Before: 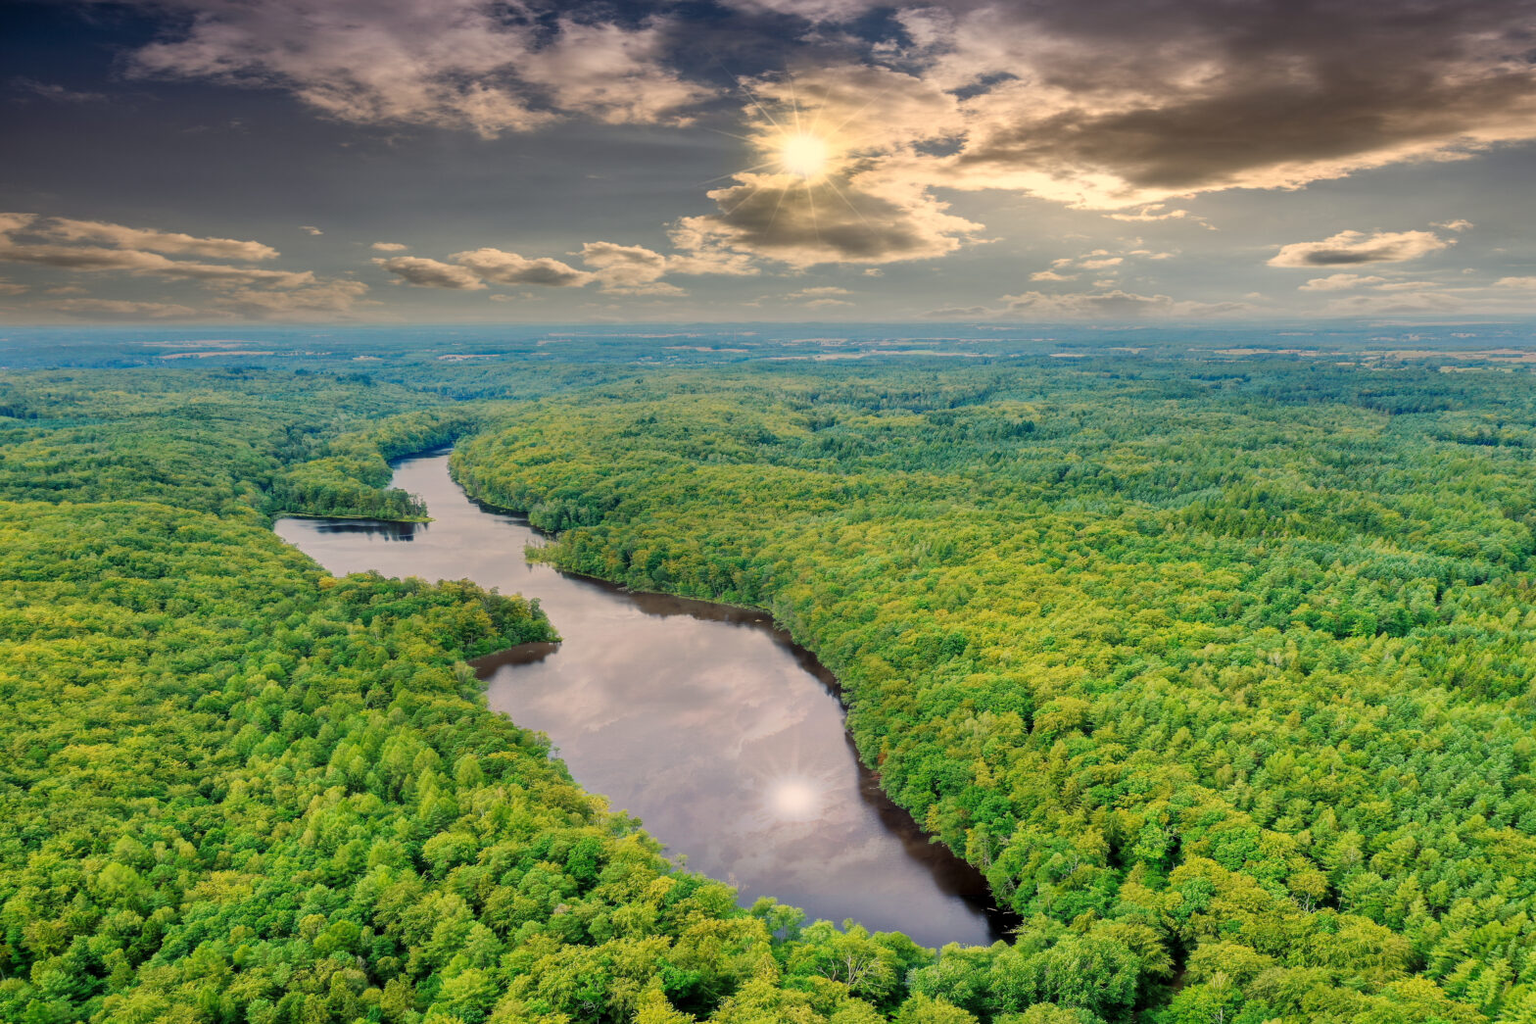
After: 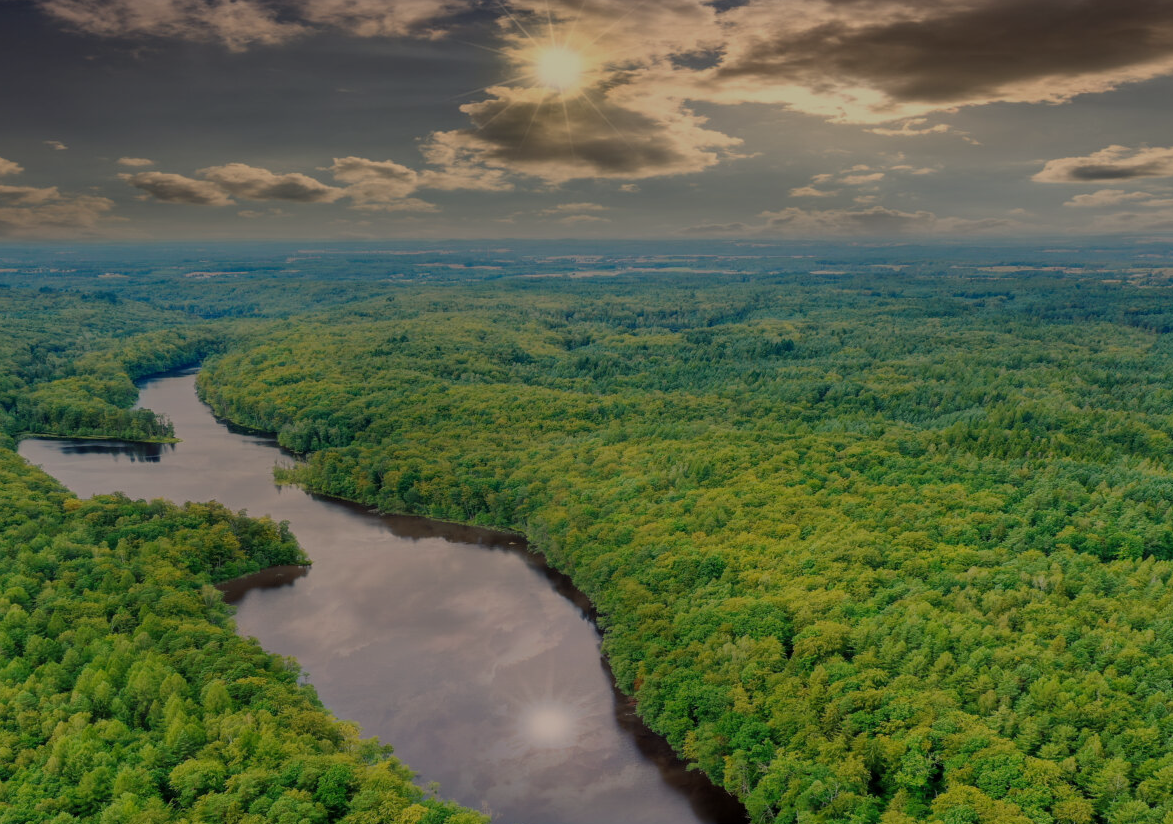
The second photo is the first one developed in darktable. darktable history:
crop: left 16.768%, top 8.653%, right 8.362%, bottom 12.485%
exposure: exposure -1 EV, compensate highlight preservation false
